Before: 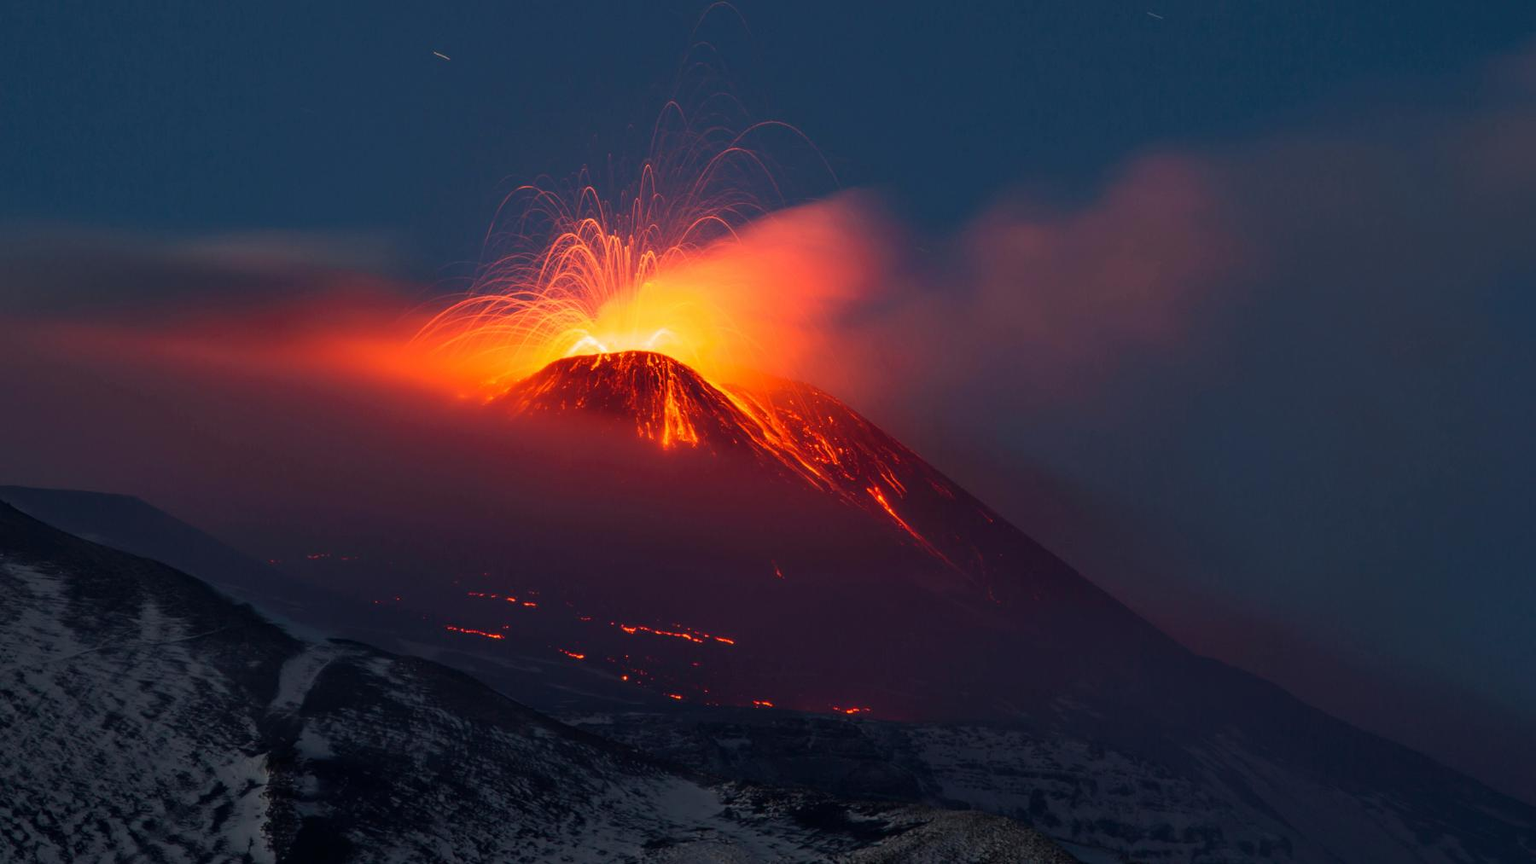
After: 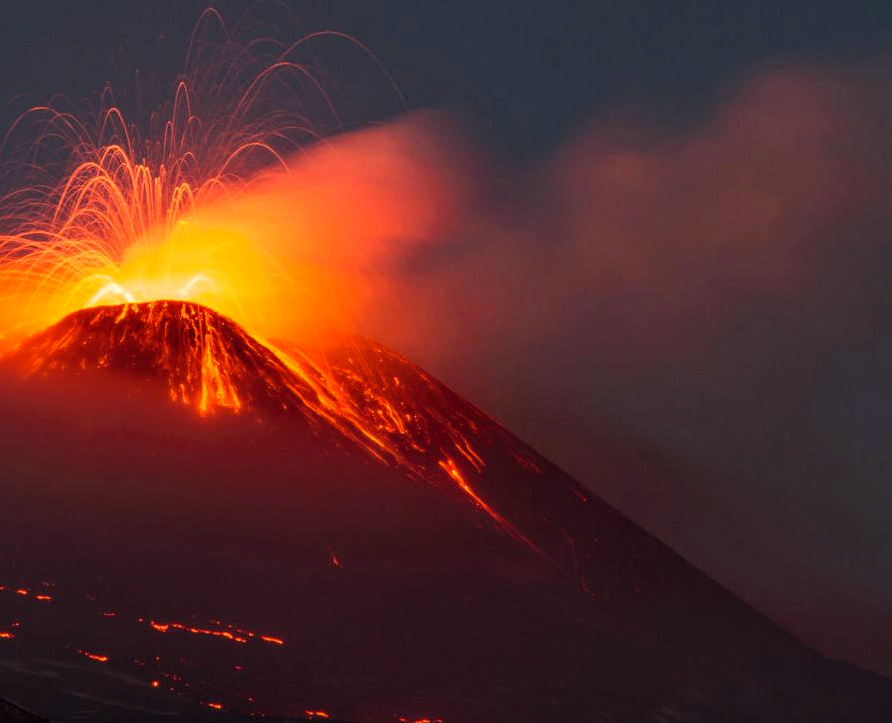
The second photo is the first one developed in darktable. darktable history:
crop: left 32.075%, top 10.976%, right 18.355%, bottom 17.596%
local contrast: on, module defaults
color balance rgb: shadows lift › chroma 4.41%, shadows lift › hue 27°, power › chroma 2.5%, power › hue 70°, highlights gain › chroma 1%, highlights gain › hue 27°, saturation formula JzAzBz (2021)
